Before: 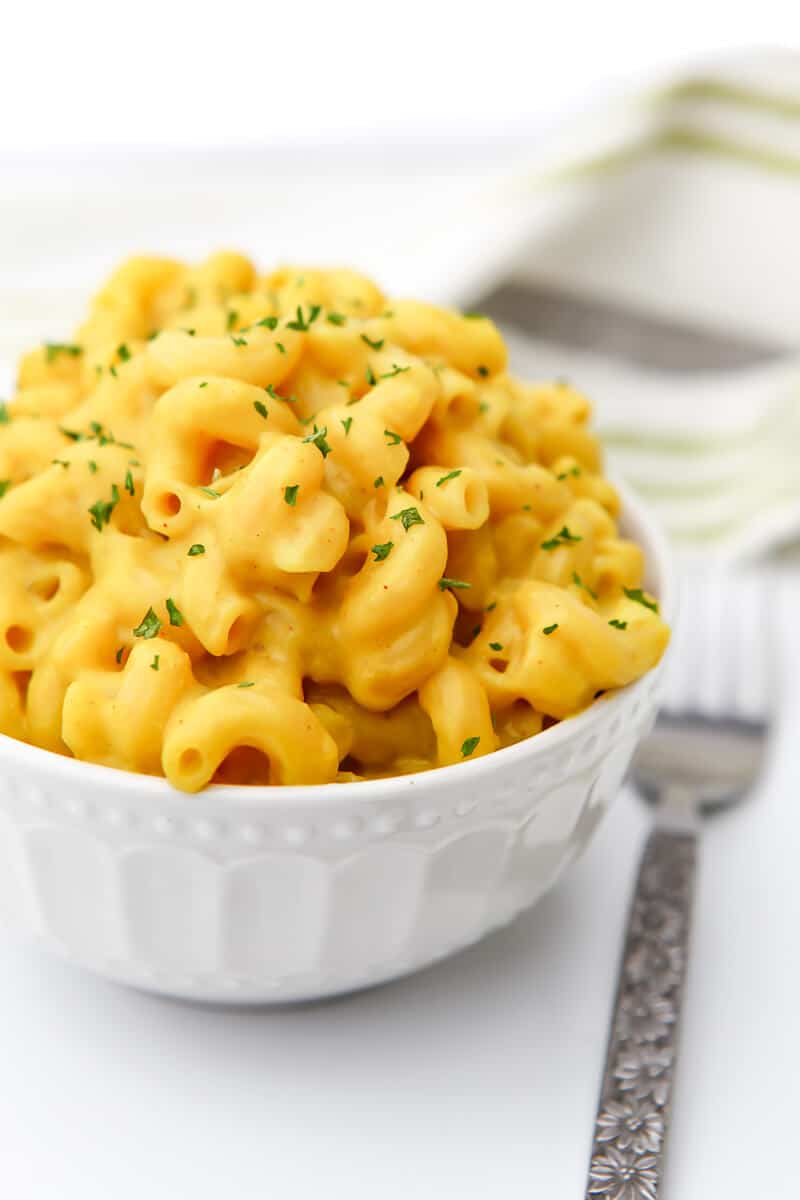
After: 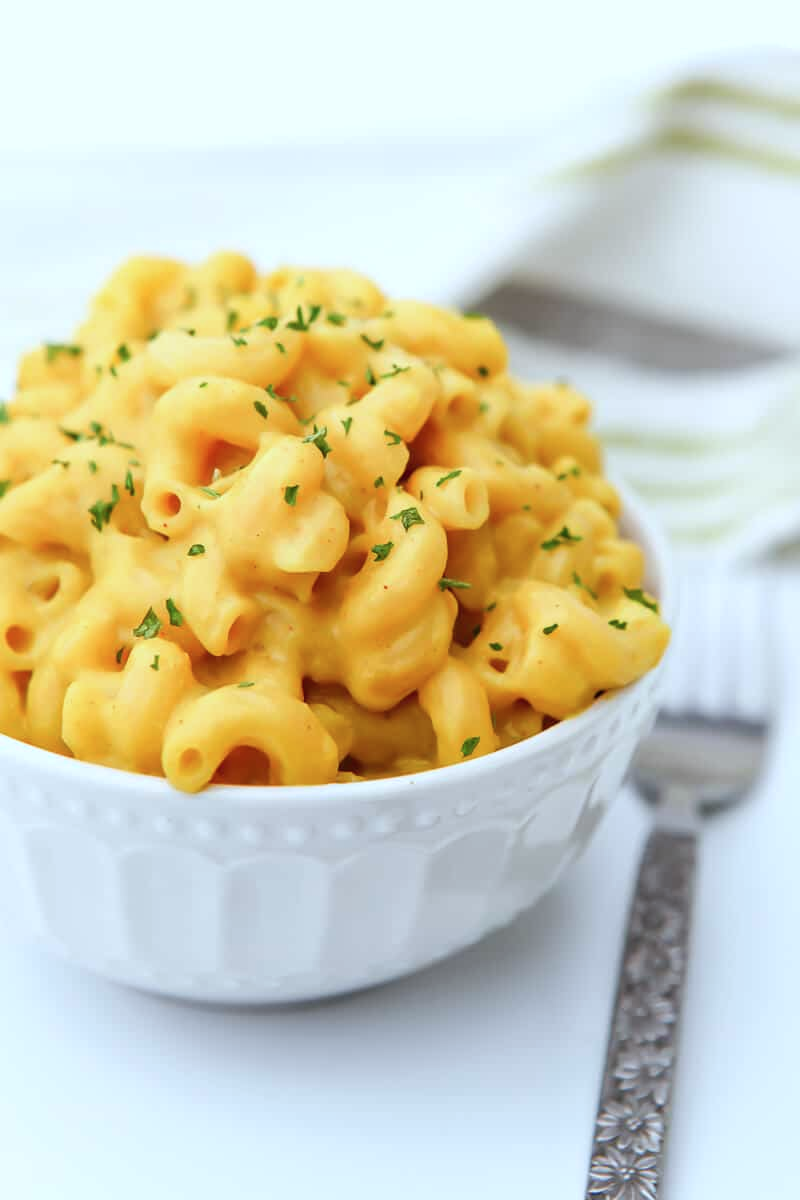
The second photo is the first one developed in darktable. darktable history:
color correction: highlights a* -4.21, highlights b* -10.98
